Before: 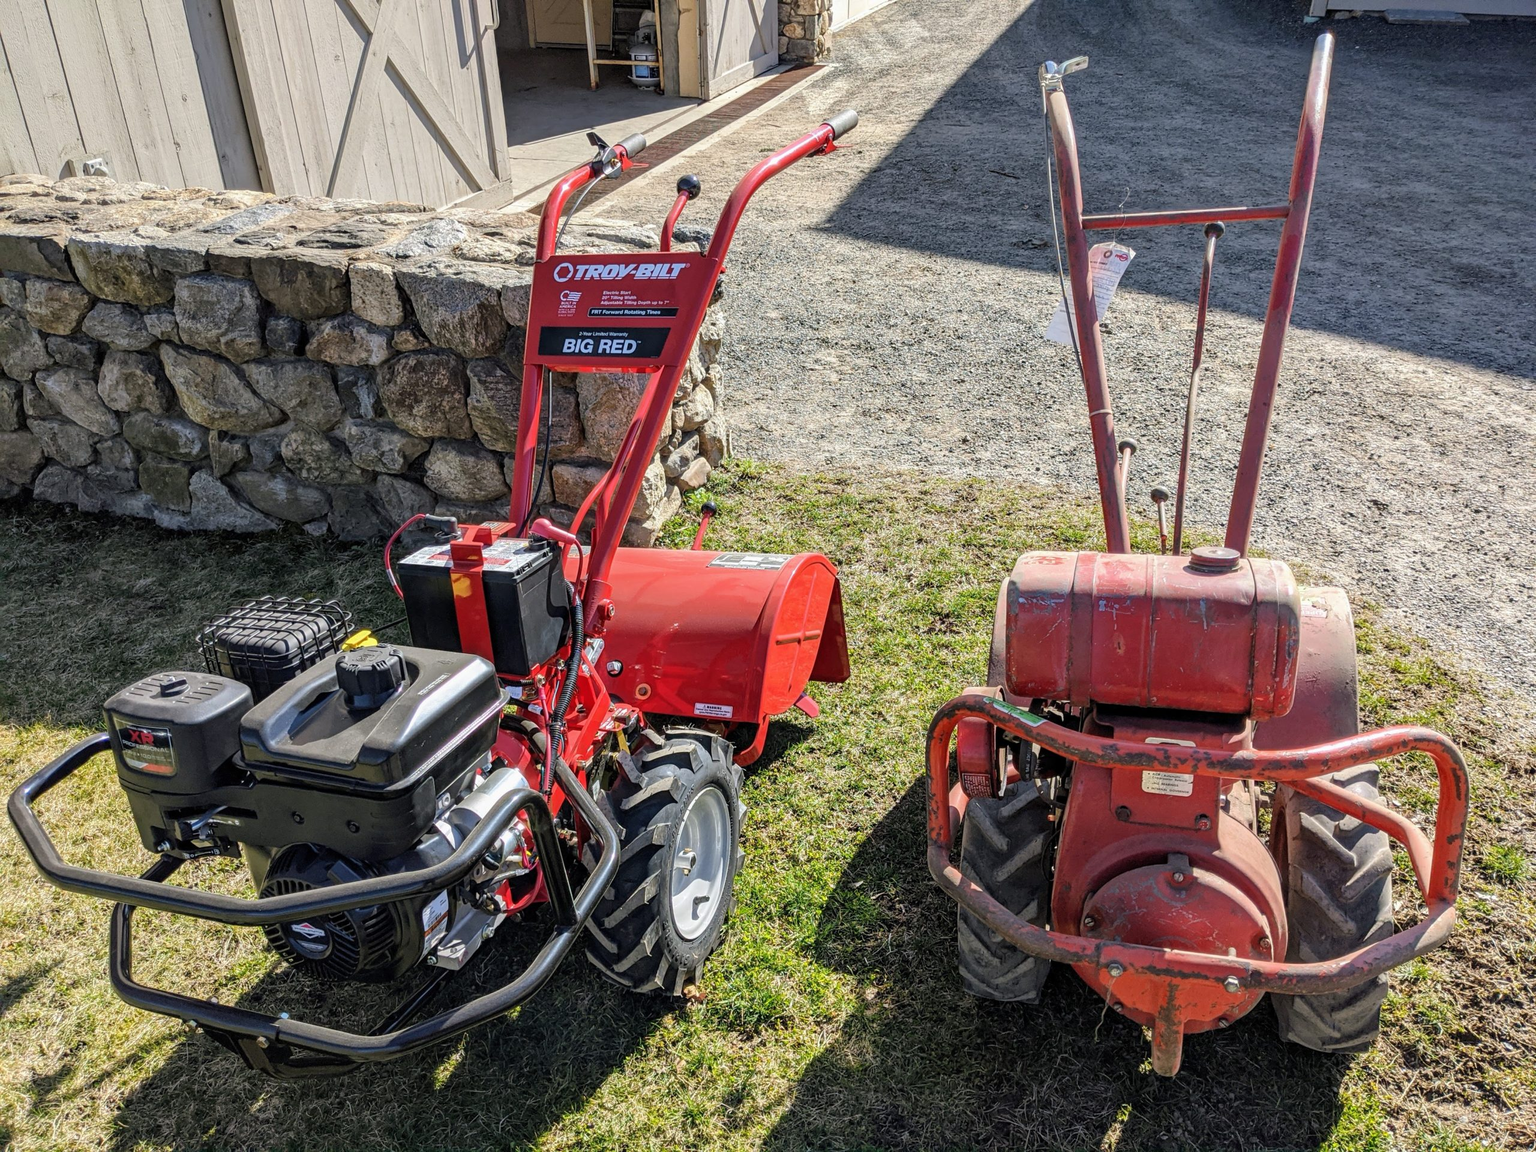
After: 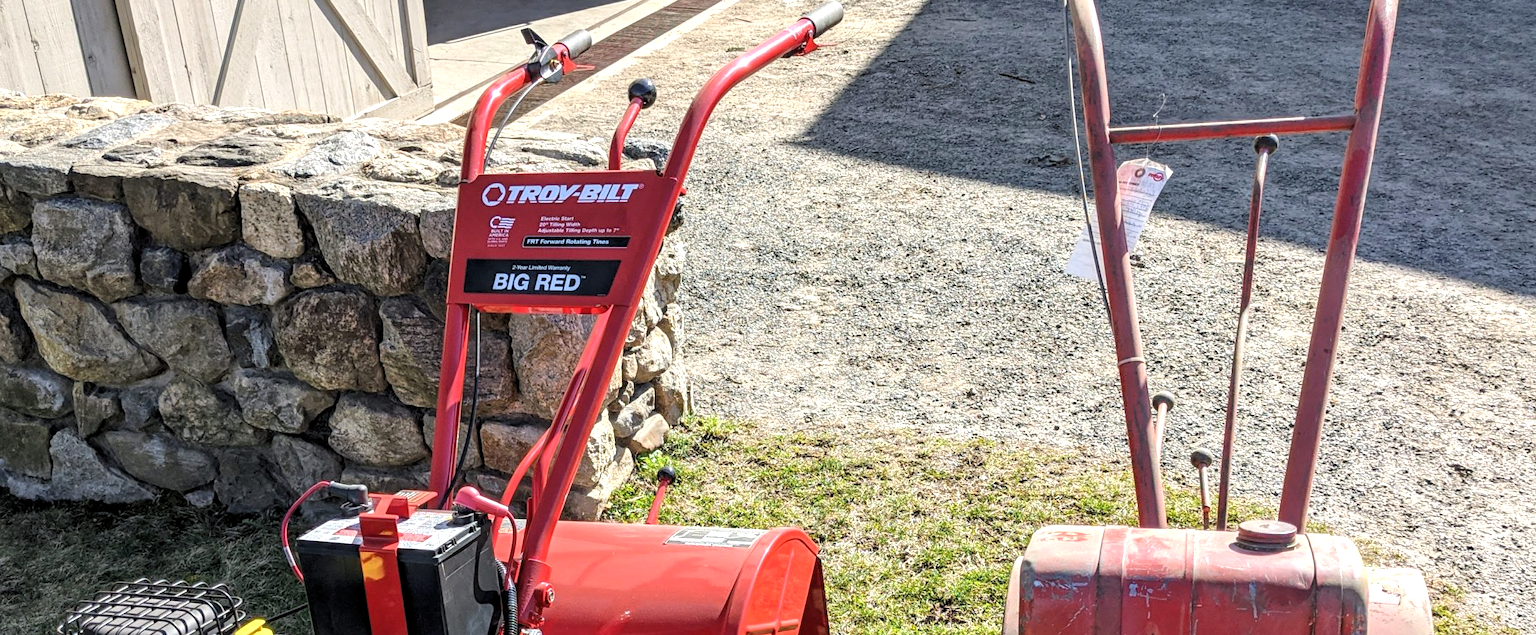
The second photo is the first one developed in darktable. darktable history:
levels: levels [0.031, 0.5, 0.969]
exposure: exposure 0.377 EV, compensate exposure bias true, compensate highlight preservation false
crop and rotate: left 9.646%, top 9.443%, right 6.079%, bottom 44.038%
